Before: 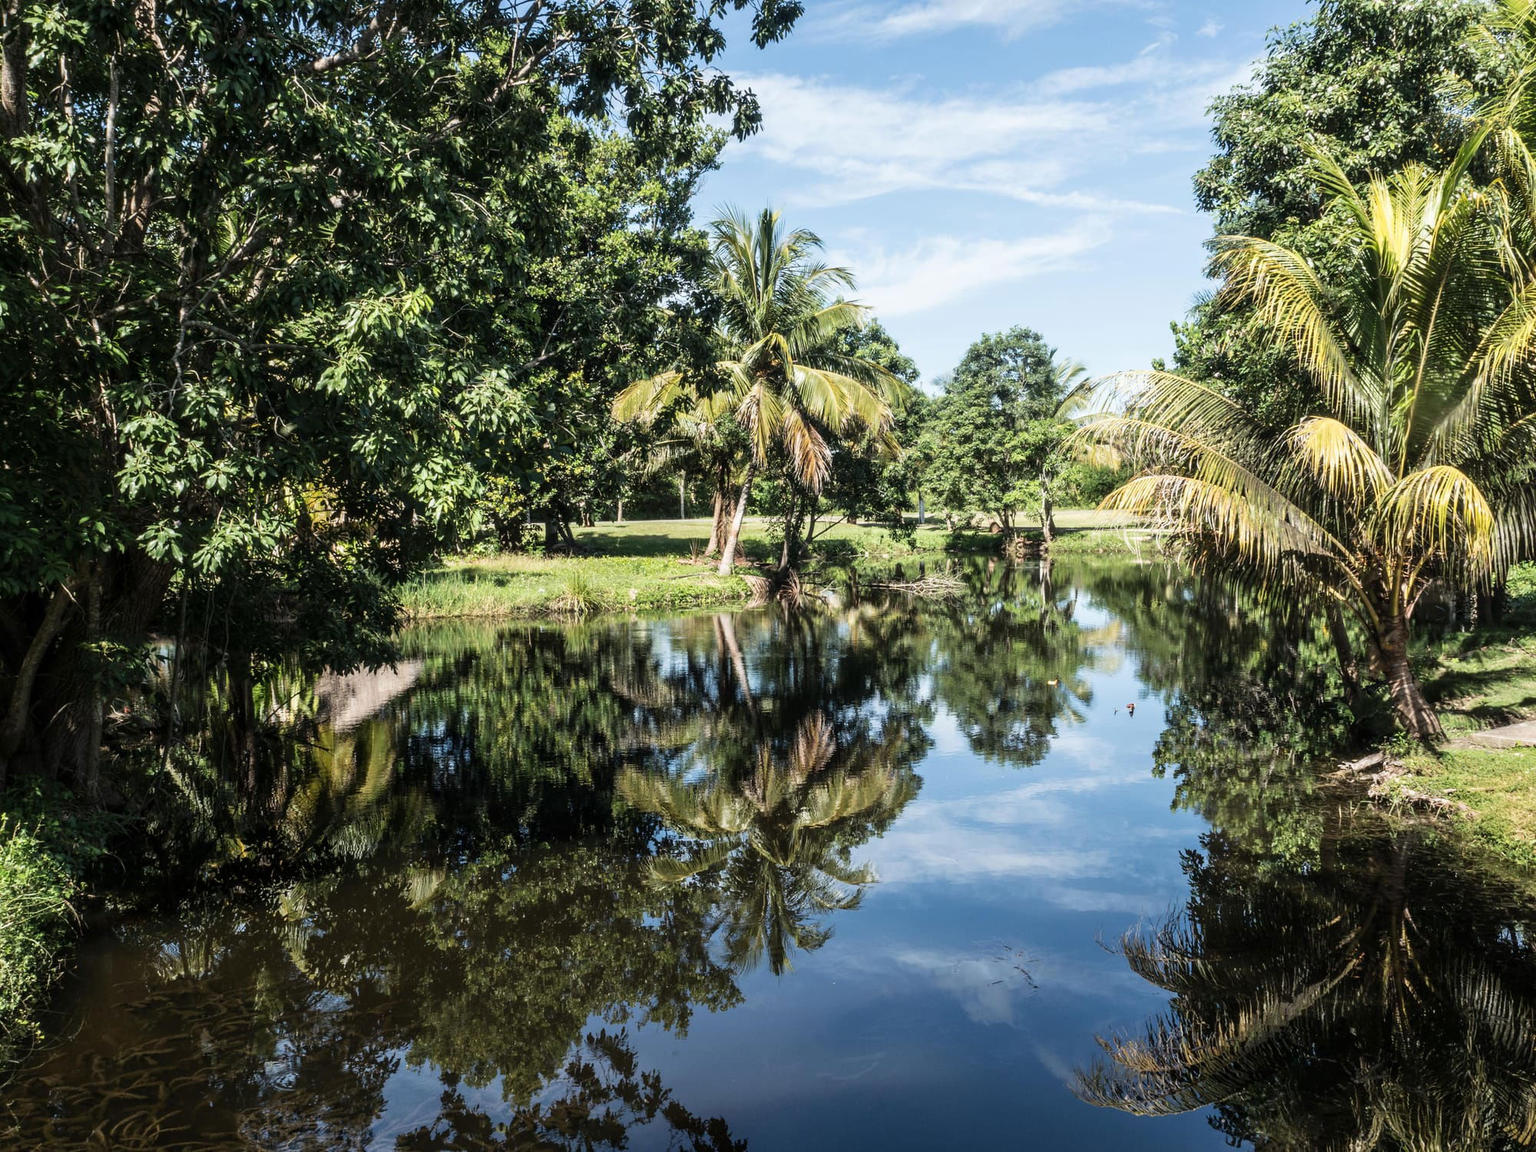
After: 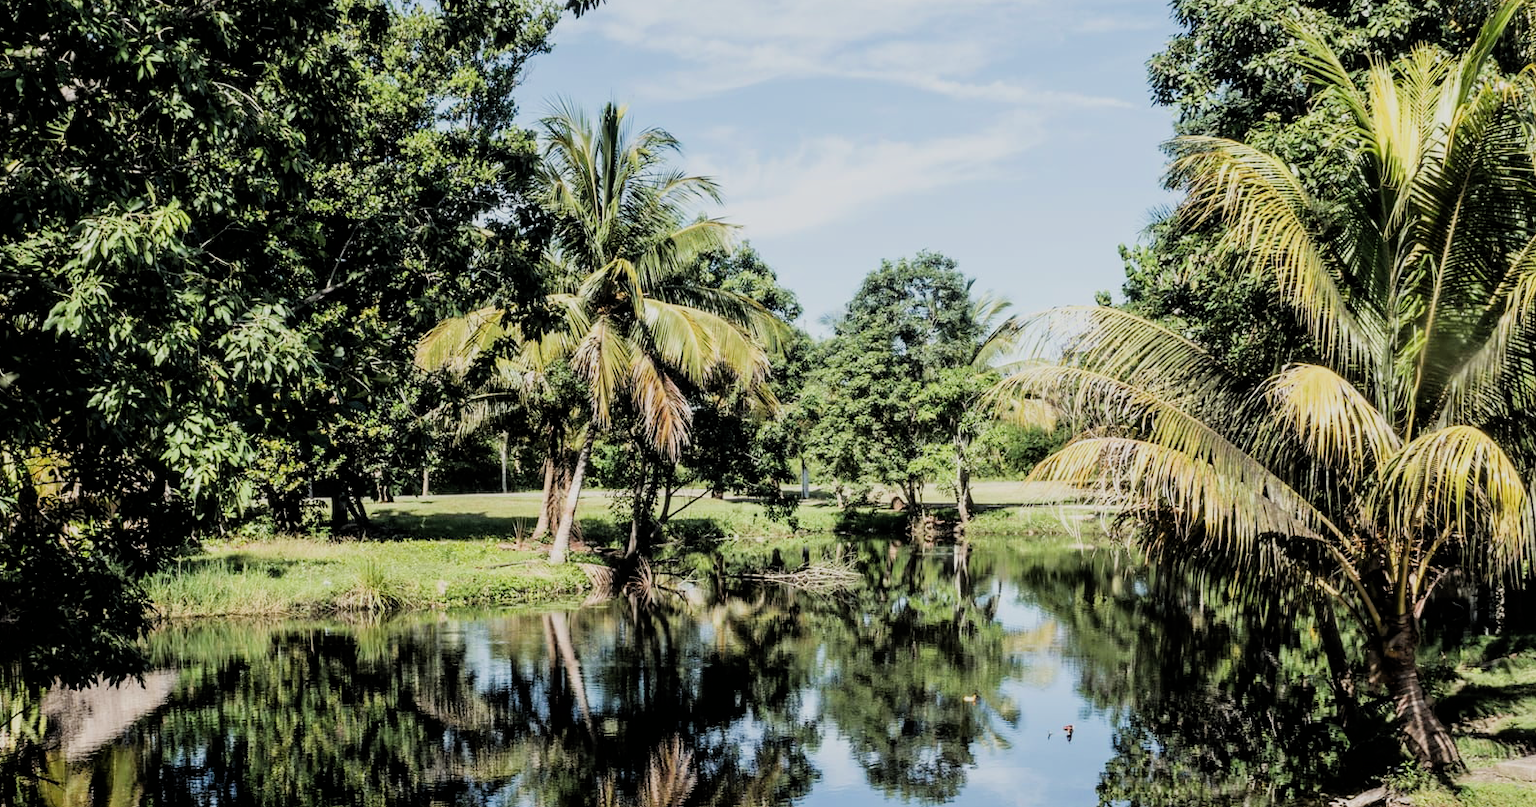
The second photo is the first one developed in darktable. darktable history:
filmic rgb: black relative exposure -5 EV, hardness 2.88, contrast 1.1
crop: left 18.38%, top 11.092%, right 2.134%, bottom 33.217%
